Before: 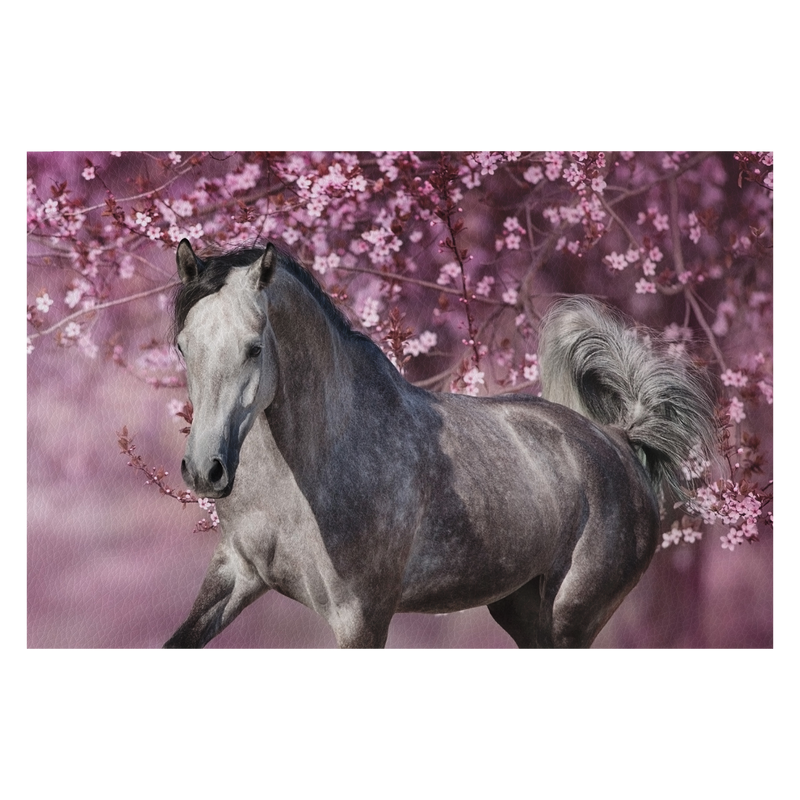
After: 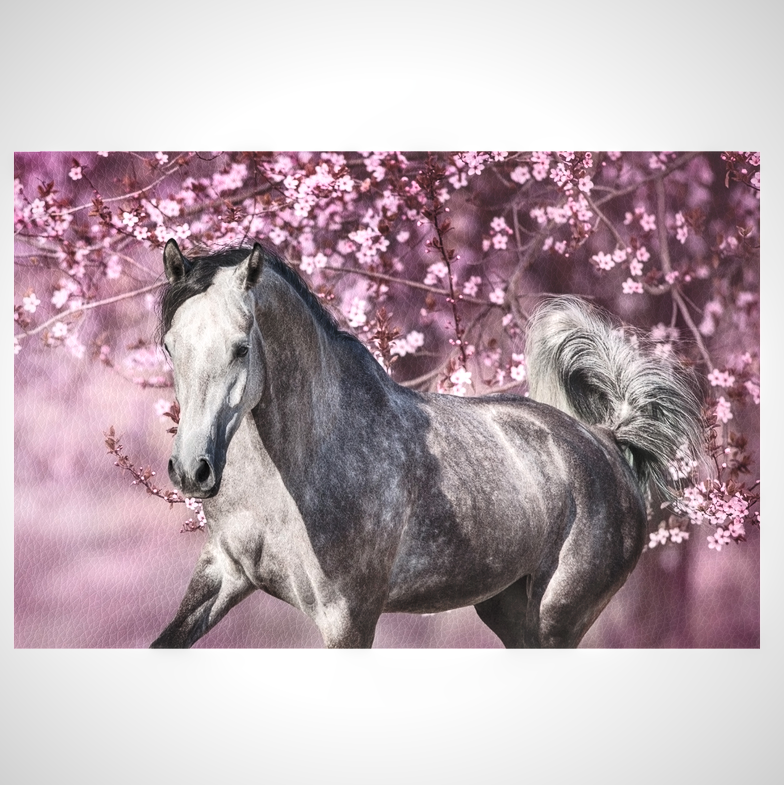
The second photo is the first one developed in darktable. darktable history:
crop: left 1.67%, right 0.276%, bottom 1.832%
vignetting: fall-off radius 82.43%, saturation 0.384
tone curve: curves: ch0 [(0, 0) (0.003, 0.01) (0.011, 0.017) (0.025, 0.035) (0.044, 0.068) (0.069, 0.109) (0.1, 0.144) (0.136, 0.185) (0.177, 0.231) (0.224, 0.279) (0.277, 0.346) (0.335, 0.42) (0.399, 0.5) (0.468, 0.603) (0.543, 0.712) (0.623, 0.808) (0.709, 0.883) (0.801, 0.957) (0.898, 0.993) (1, 1)], color space Lab, independent channels
local contrast: on, module defaults
